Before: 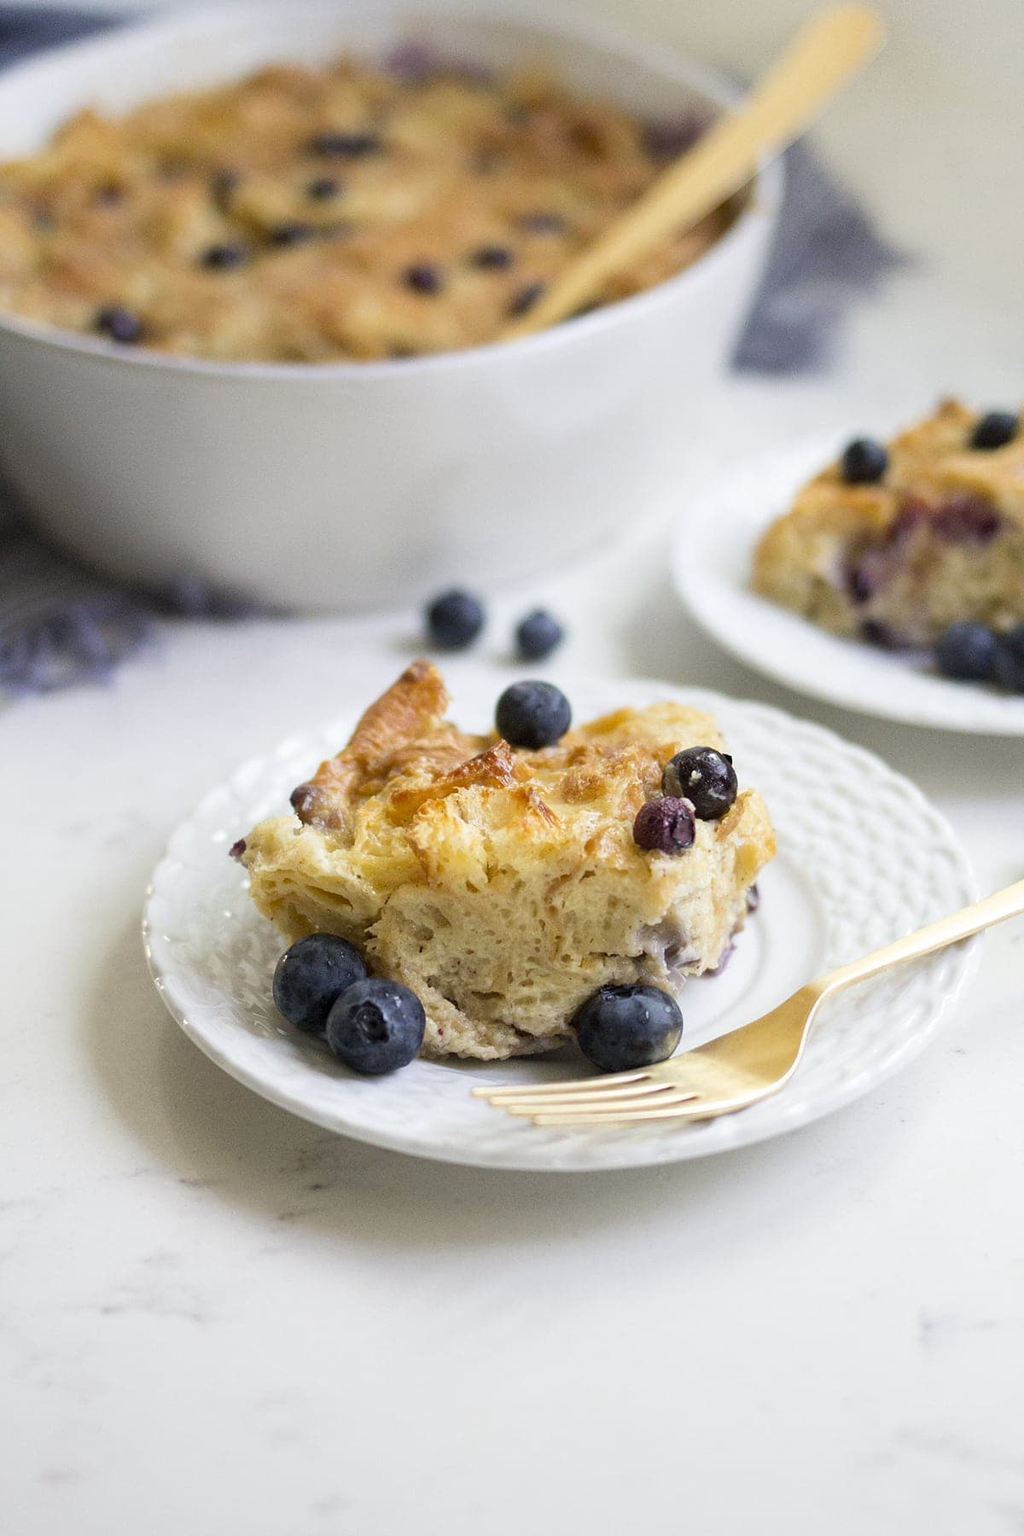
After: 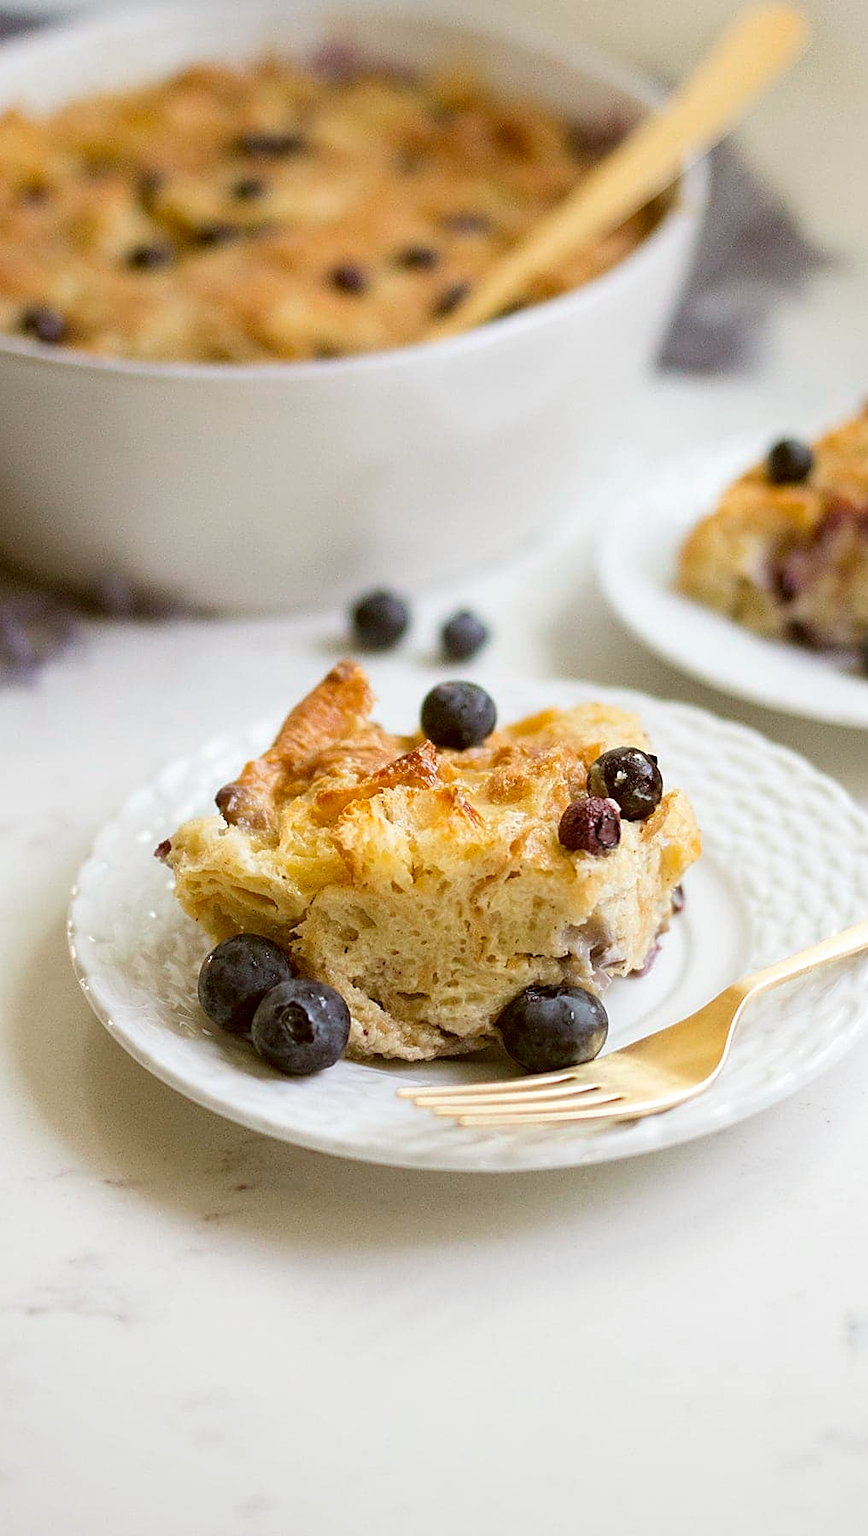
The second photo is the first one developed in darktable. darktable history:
color correction: highlights a* -0.481, highlights b* 0.151, shadows a* 4.44, shadows b* 20.48
sharpen: on, module defaults
crop: left 7.38%, right 7.802%
